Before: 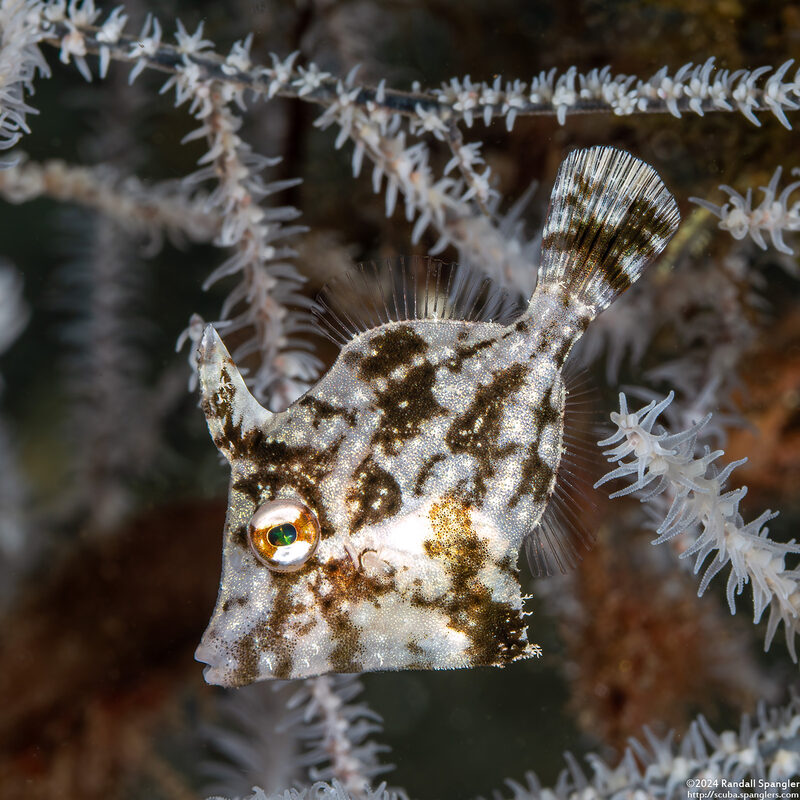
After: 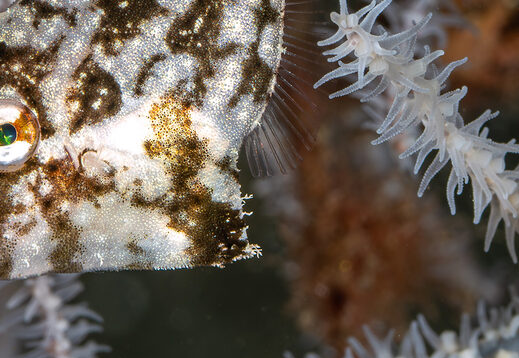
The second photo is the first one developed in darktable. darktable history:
crop and rotate: left 35.124%, top 50.201%, bottom 4.94%
